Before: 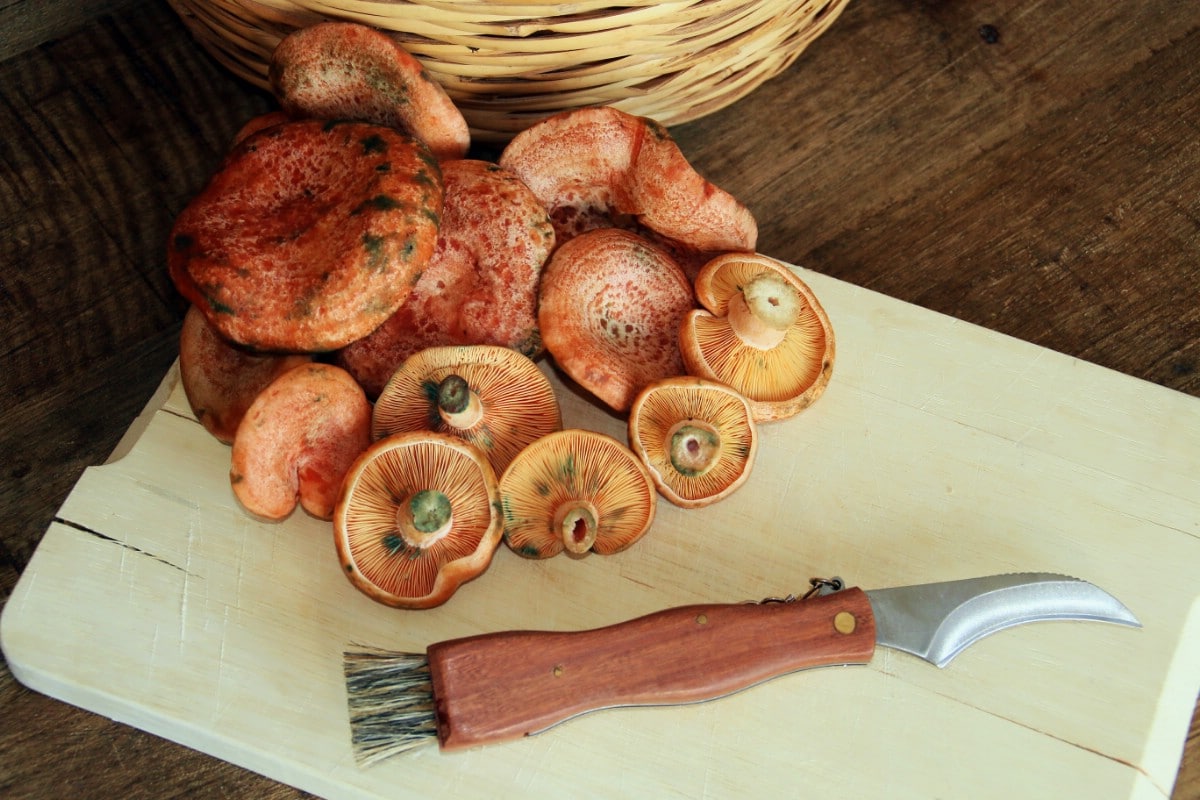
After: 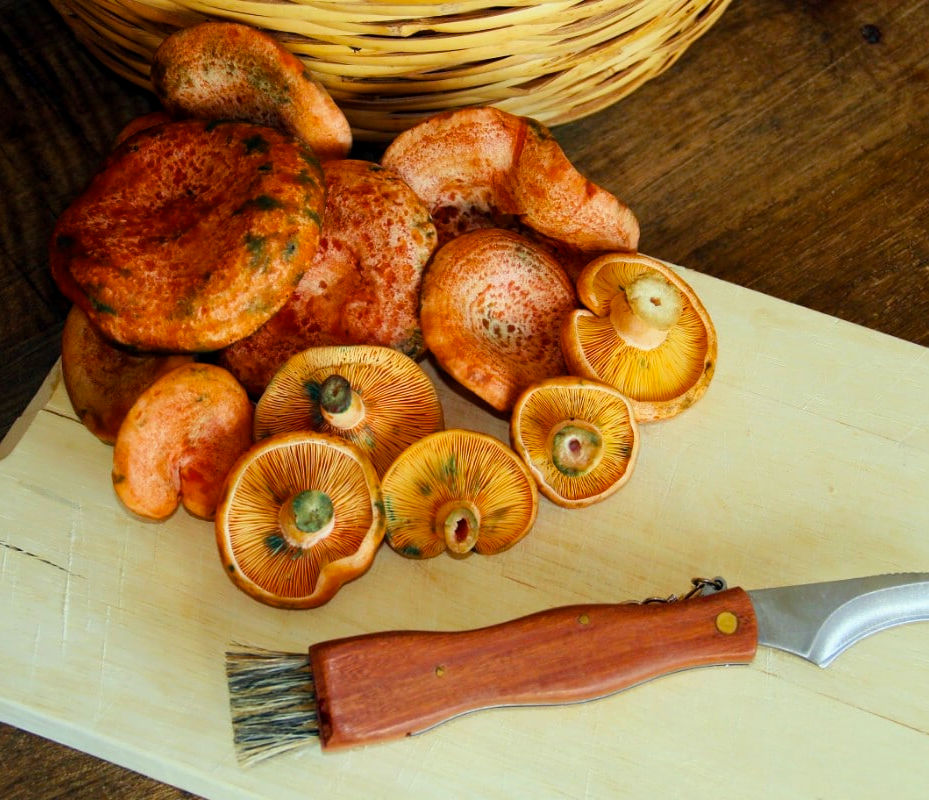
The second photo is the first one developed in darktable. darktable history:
color balance rgb: power › hue 62.44°, linear chroma grading › global chroma 15.338%, perceptual saturation grading › global saturation 31.075%, global vibrance -24.645%
exposure: black level correction 0.001, compensate highlight preservation false
crop: left 9.881%, right 12.651%
